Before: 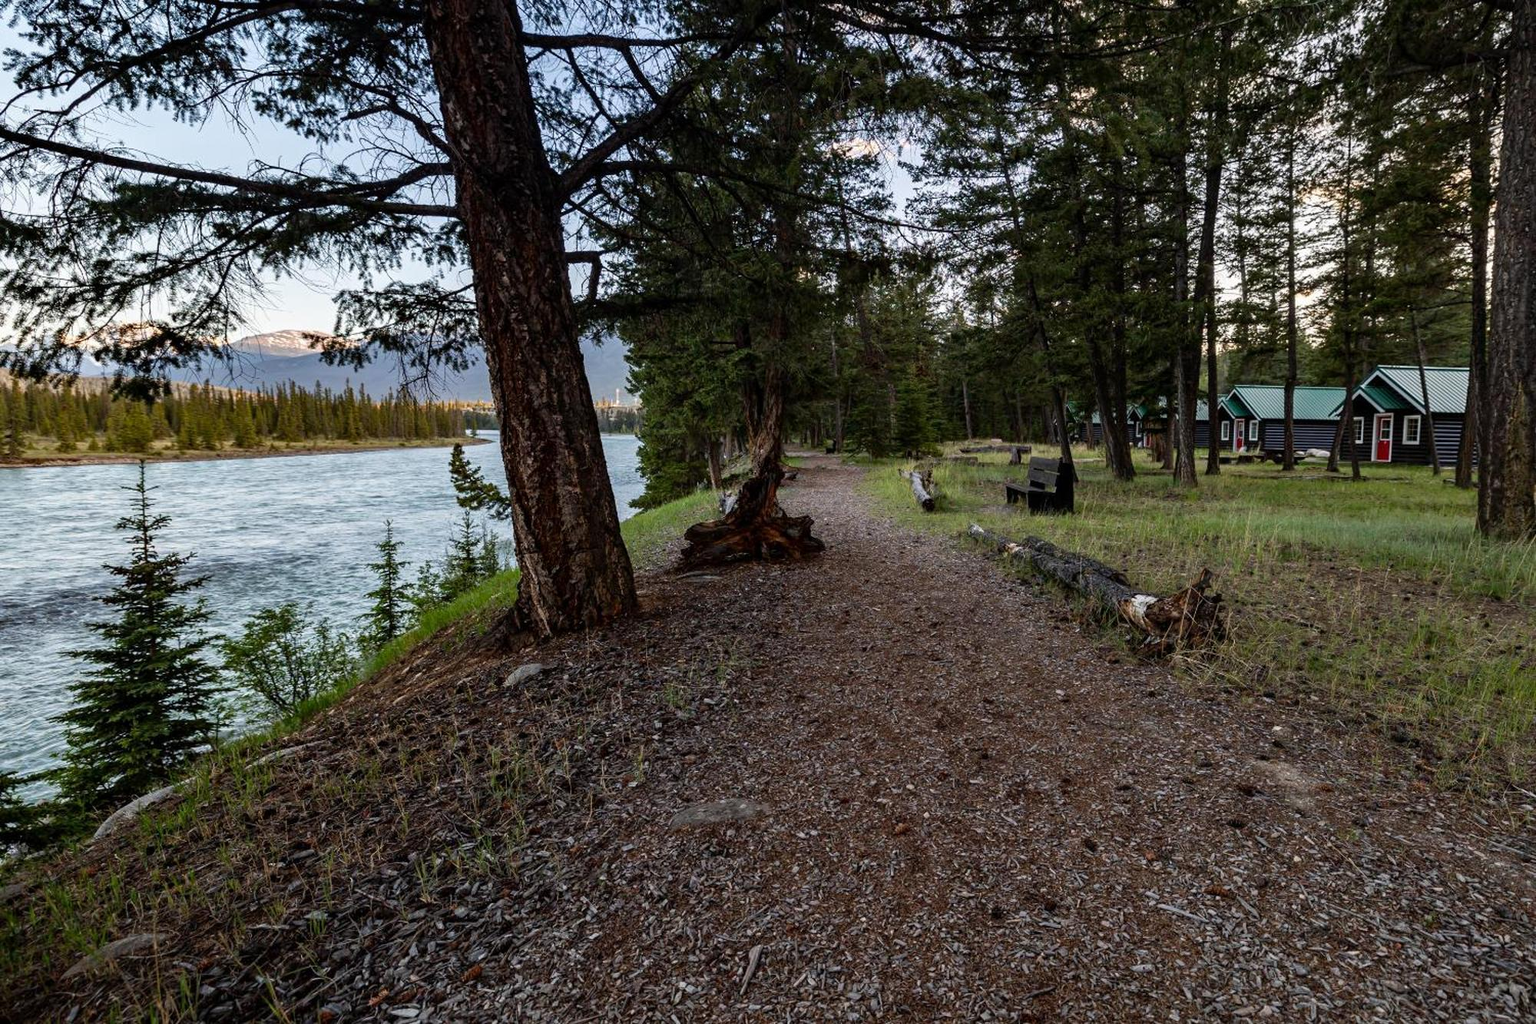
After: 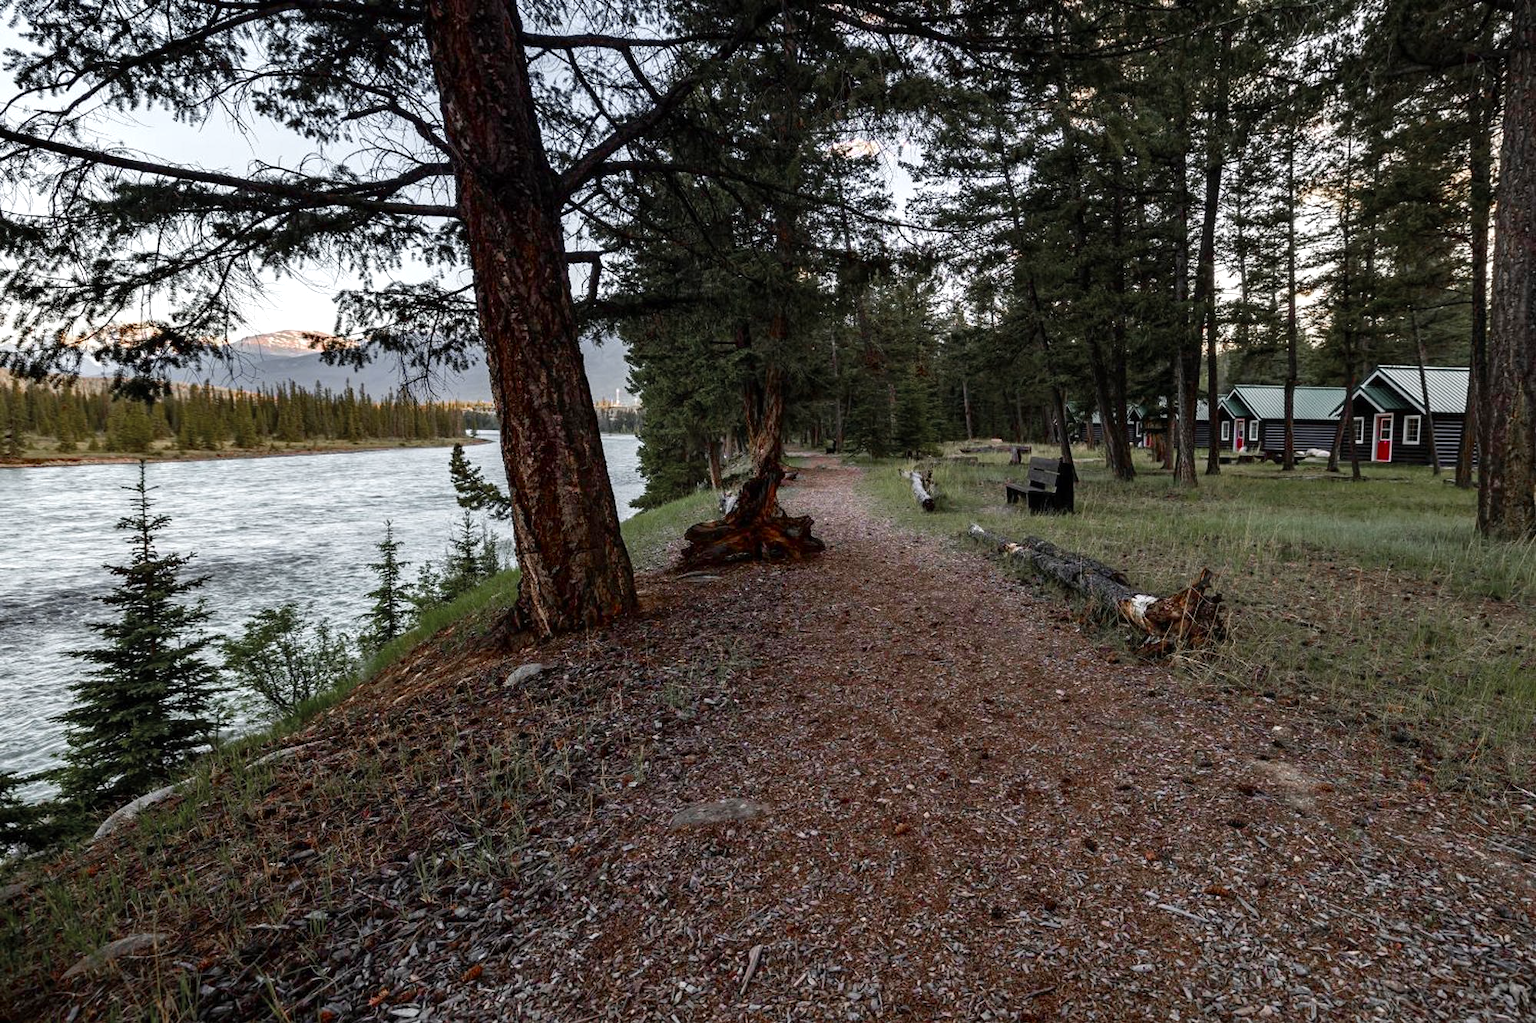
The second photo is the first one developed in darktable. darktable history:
exposure: exposure 0.297 EV, compensate highlight preservation false
color zones: curves: ch0 [(0, 0.48) (0.209, 0.398) (0.305, 0.332) (0.429, 0.493) (0.571, 0.5) (0.714, 0.5) (0.857, 0.5) (1, 0.48)]; ch1 [(0, 0.736) (0.143, 0.625) (0.225, 0.371) (0.429, 0.256) (0.571, 0.241) (0.714, 0.213) (0.857, 0.48) (1, 0.736)]; ch2 [(0, 0.448) (0.143, 0.498) (0.286, 0.5) (0.429, 0.5) (0.571, 0.5) (0.714, 0.5) (0.857, 0.5) (1, 0.448)]
